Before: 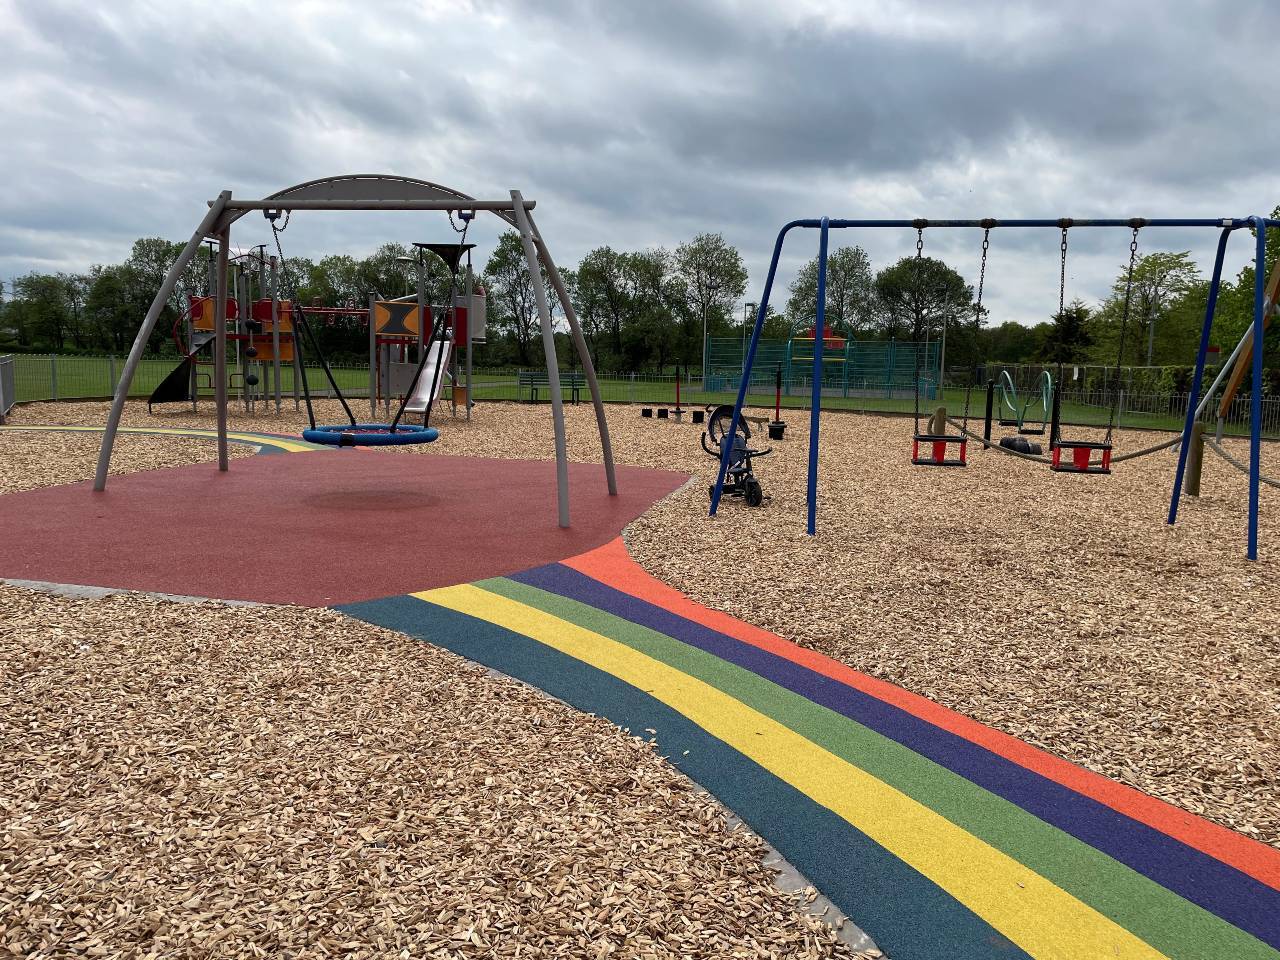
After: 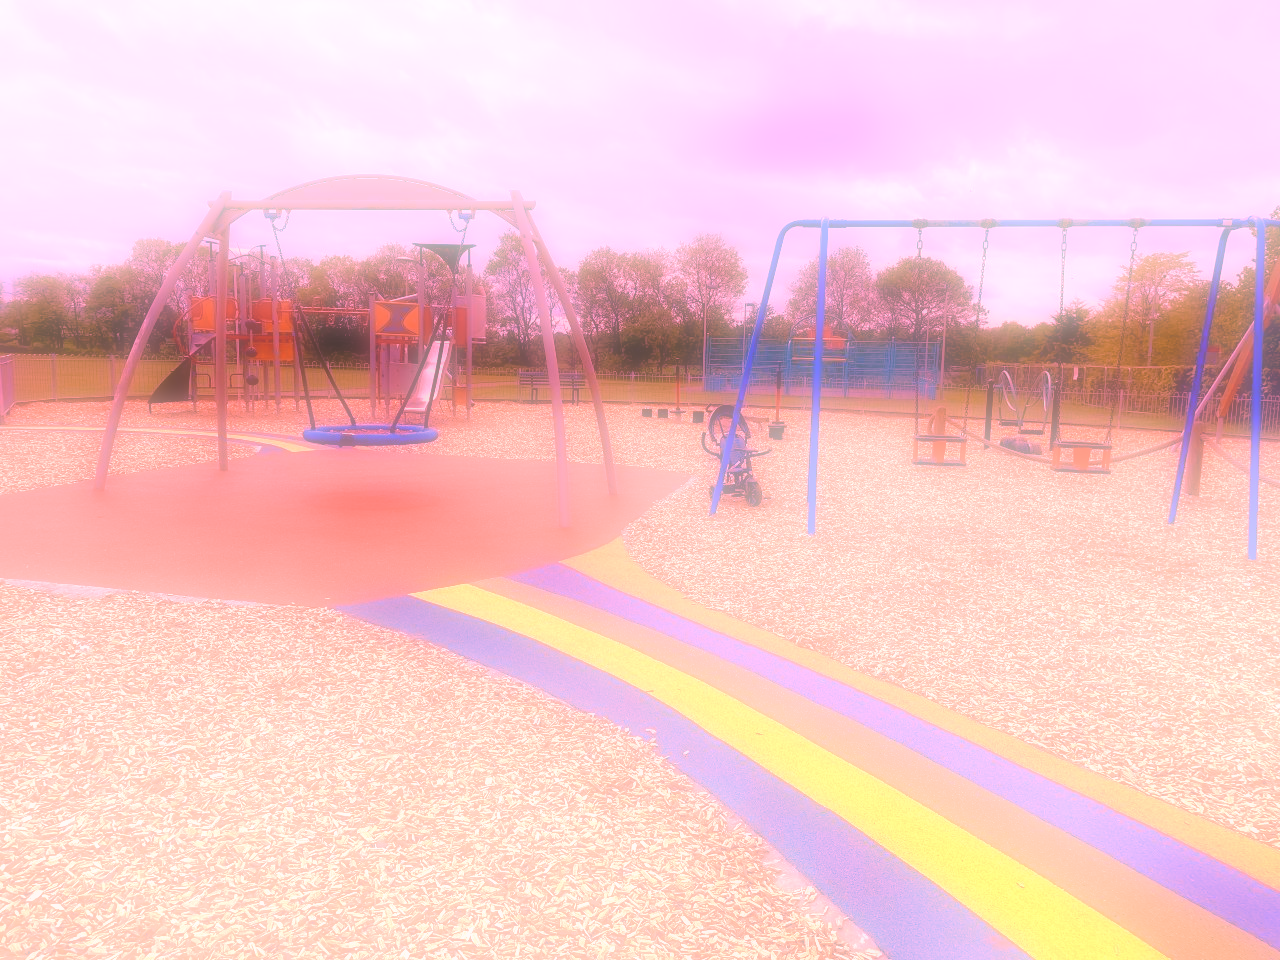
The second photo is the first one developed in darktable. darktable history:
white balance: red 2.207, blue 1.293
color contrast: green-magenta contrast 0.85, blue-yellow contrast 1.25, unbound 0
graduated density: hue 238.83°, saturation 50%
bloom: on, module defaults
tone curve: curves: ch0 [(0, 0) (0.004, 0.008) (0.077, 0.156) (0.169, 0.29) (0.774, 0.774) (1, 1)], color space Lab, linked channels, preserve colors none
velvia: on, module defaults
soften: on, module defaults
